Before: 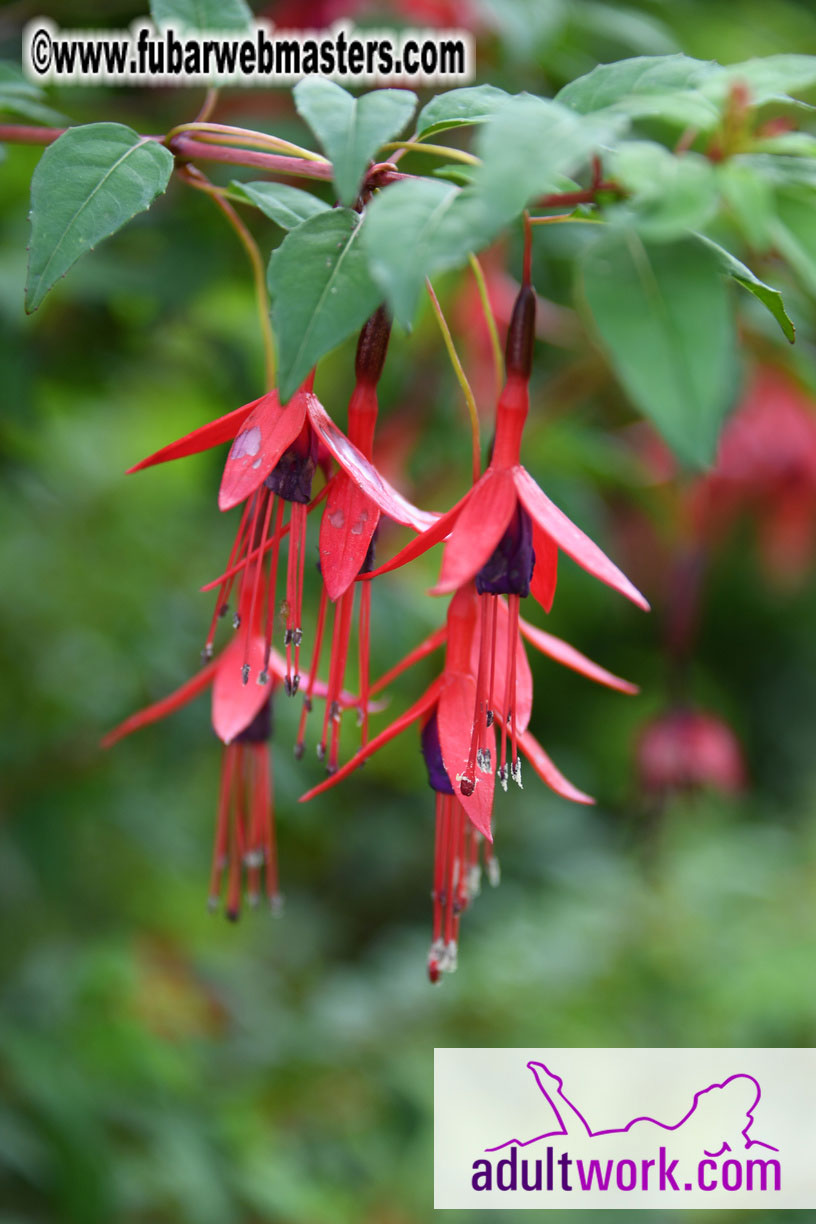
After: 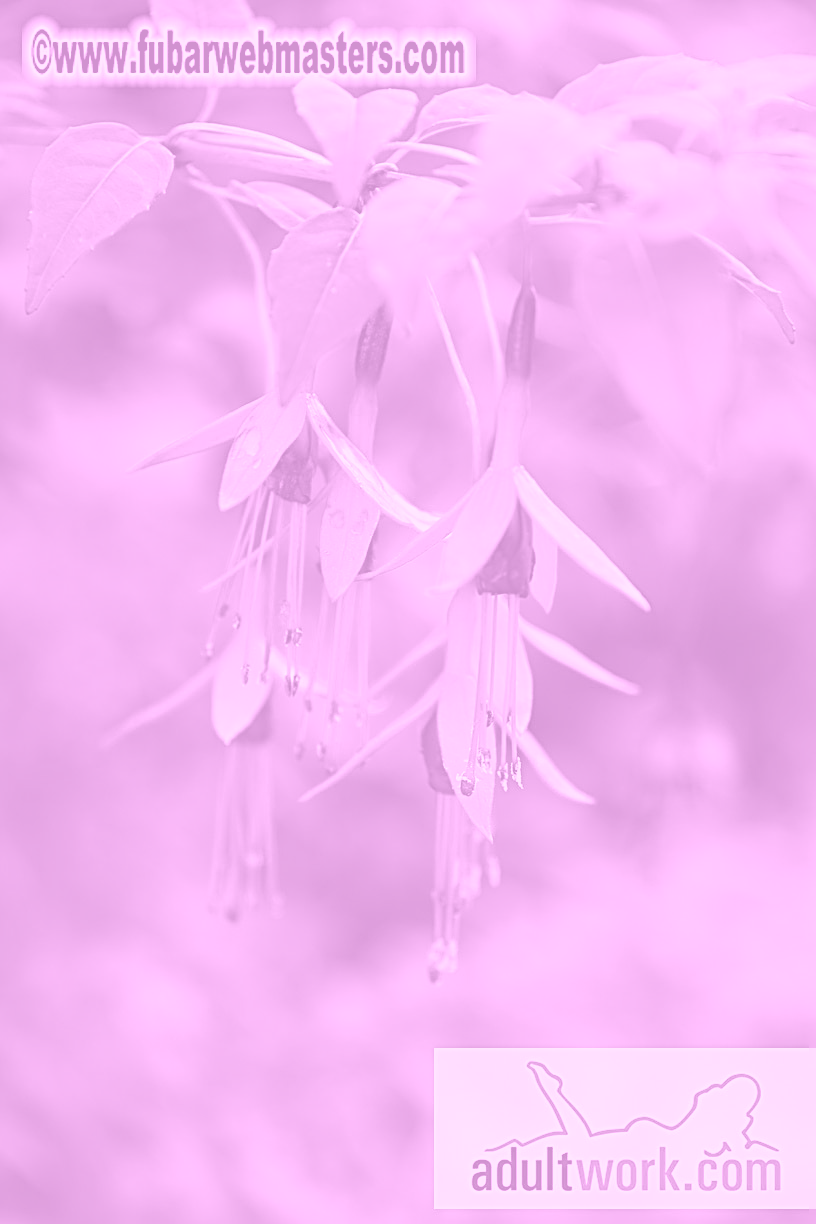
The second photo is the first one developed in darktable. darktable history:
colorize: hue 331.2°, saturation 75%, source mix 30.28%, lightness 70.52%, version 1
shadows and highlights: shadows 29.61, highlights -30.47, low approximation 0.01, soften with gaussian
sharpen: radius 2.584, amount 0.688
color zones: curves: ch0 [(0.018, 0.548) (0.224, 0.64) (0.425, 0.447) (0.675, 0.575) (0.732, 0.579)]; ch1 [(0.066, 0.487) (0.25, 0.5) (0.404, 0.43) (0.75, 0.421) (0.956, 0.421)]; ch2 [(0.044, 0.561) (0.215, 0.465) (0.399, 0.544) (0.465, 0.548) (0.614, 0.447) (0.724, 0.43) (0.882, 0.623) (0.956, 0.632)]
